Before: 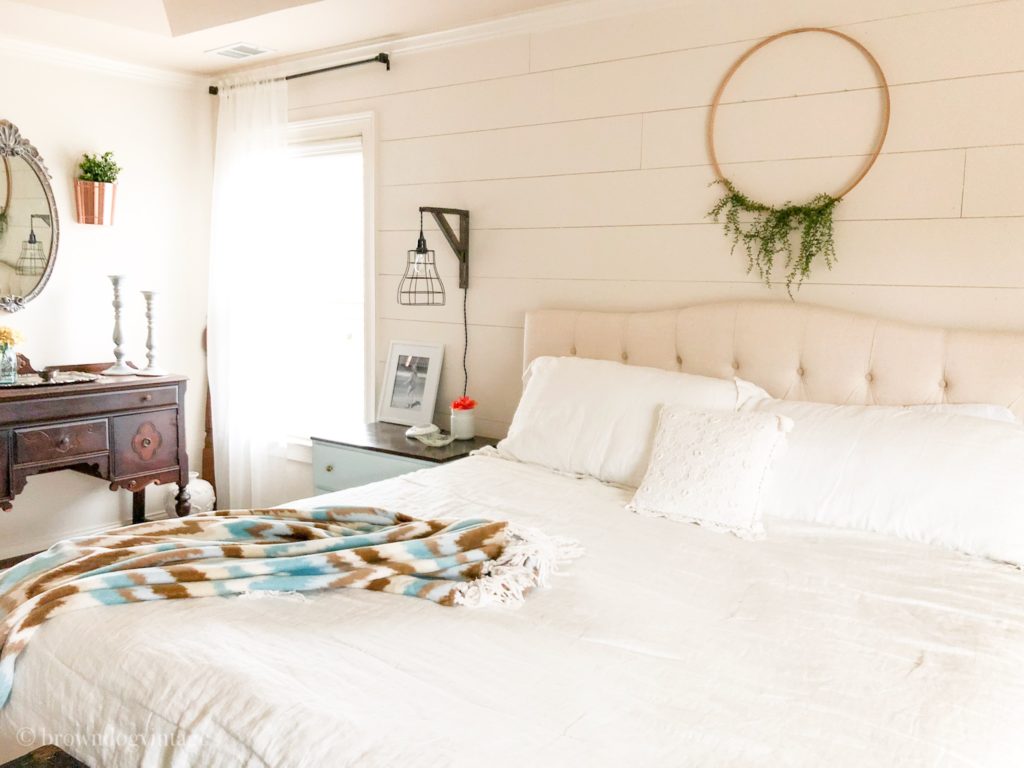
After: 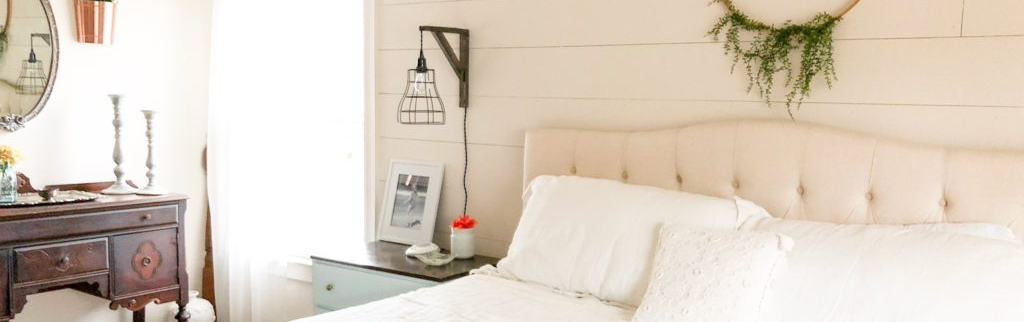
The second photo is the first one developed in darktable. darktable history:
crop and rotate: top 23.661%, bottom 34.291%
